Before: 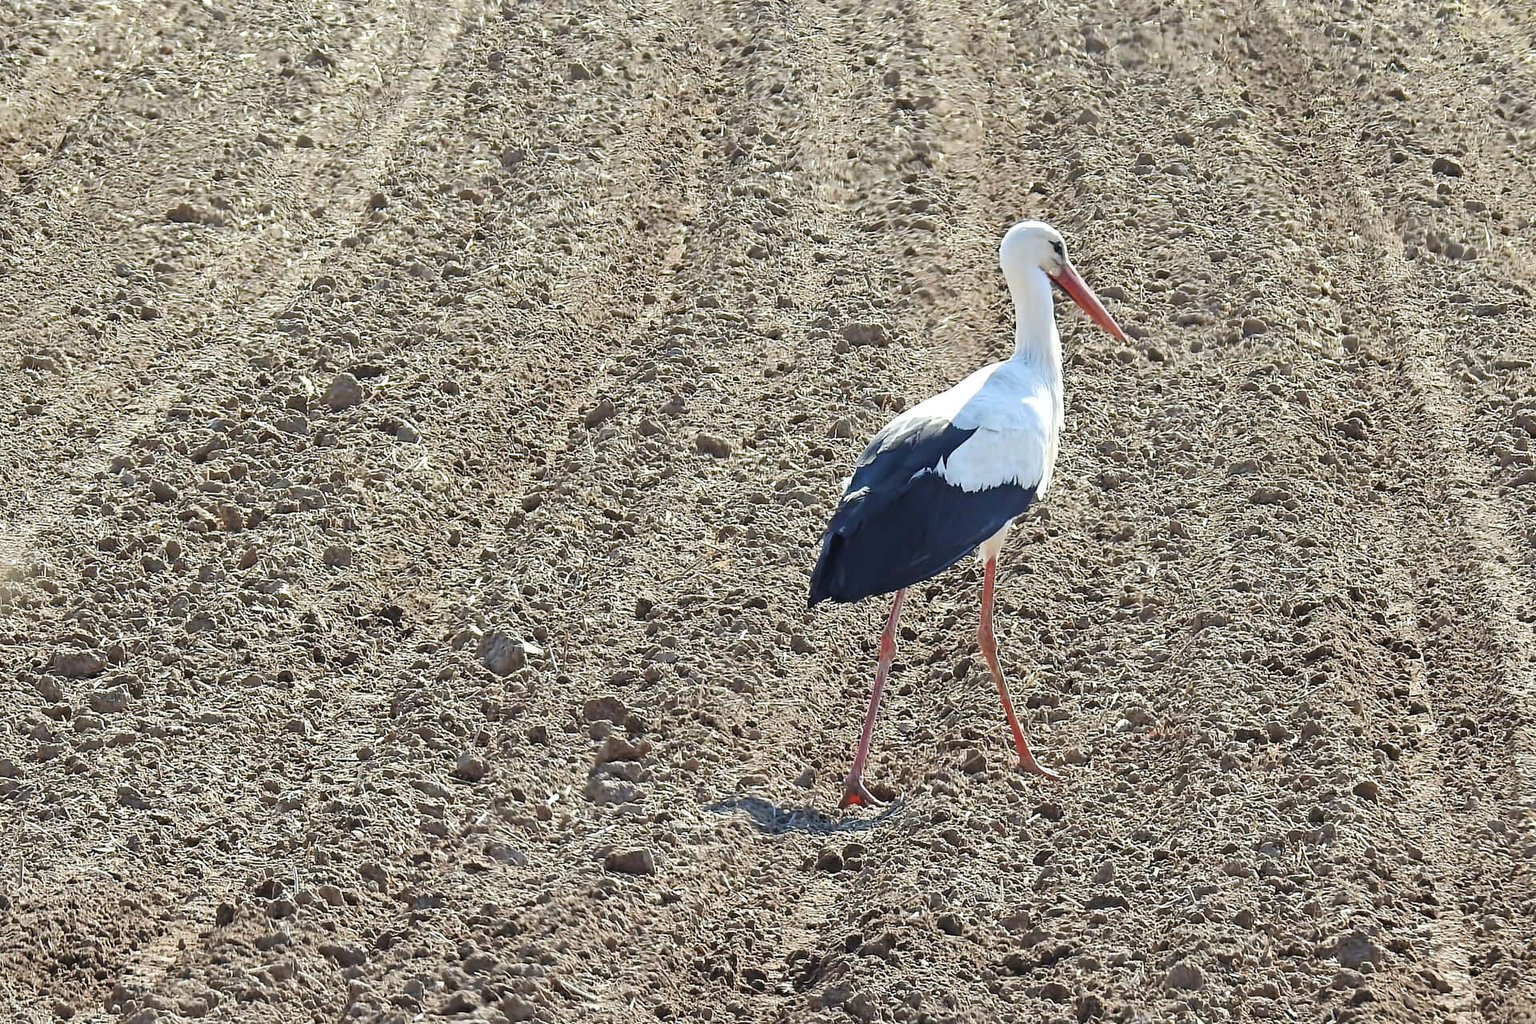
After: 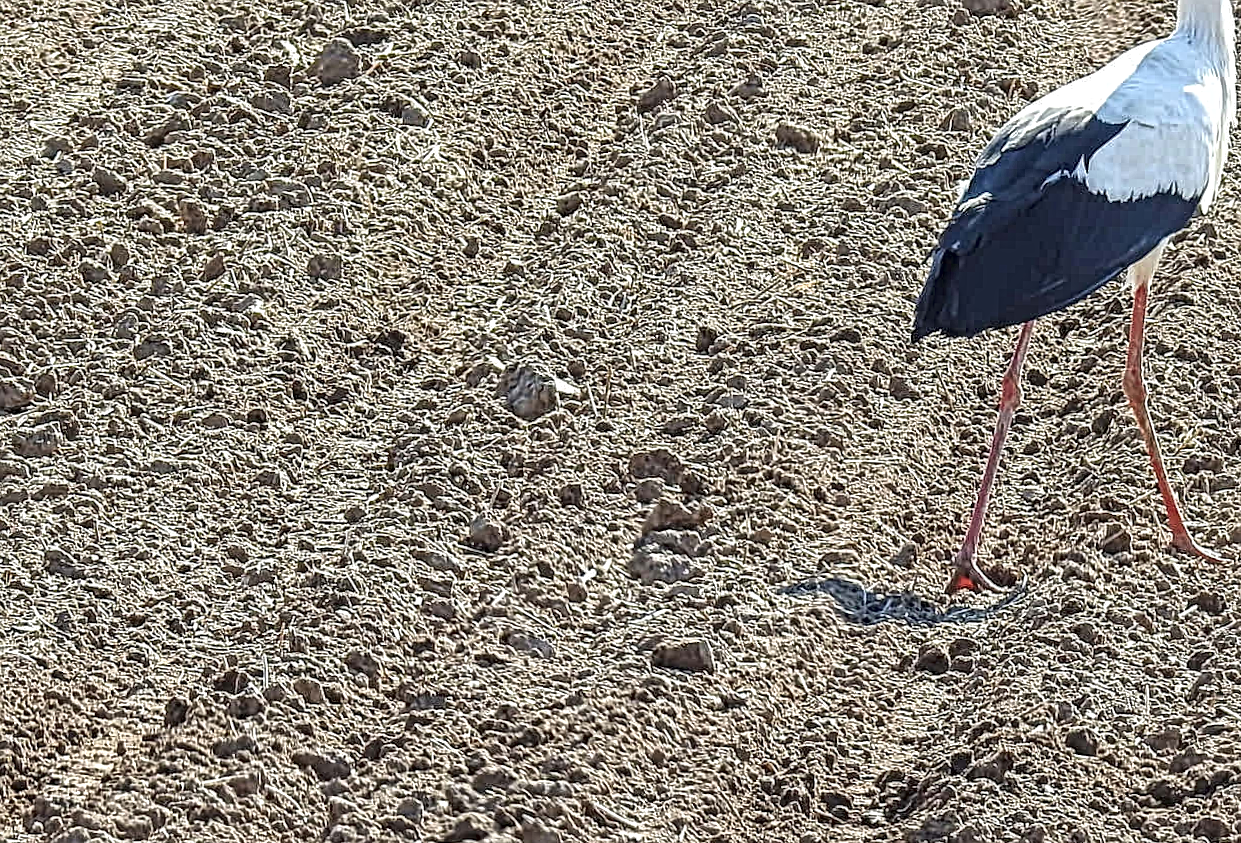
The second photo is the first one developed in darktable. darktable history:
local contrast: mode bilateral grid, contrast 20, coarseness 3, detail 298%, midtone range 0.2
crop and rotate: angle -1.09°, left 3.749%, top 32.216%, right 29.778%
